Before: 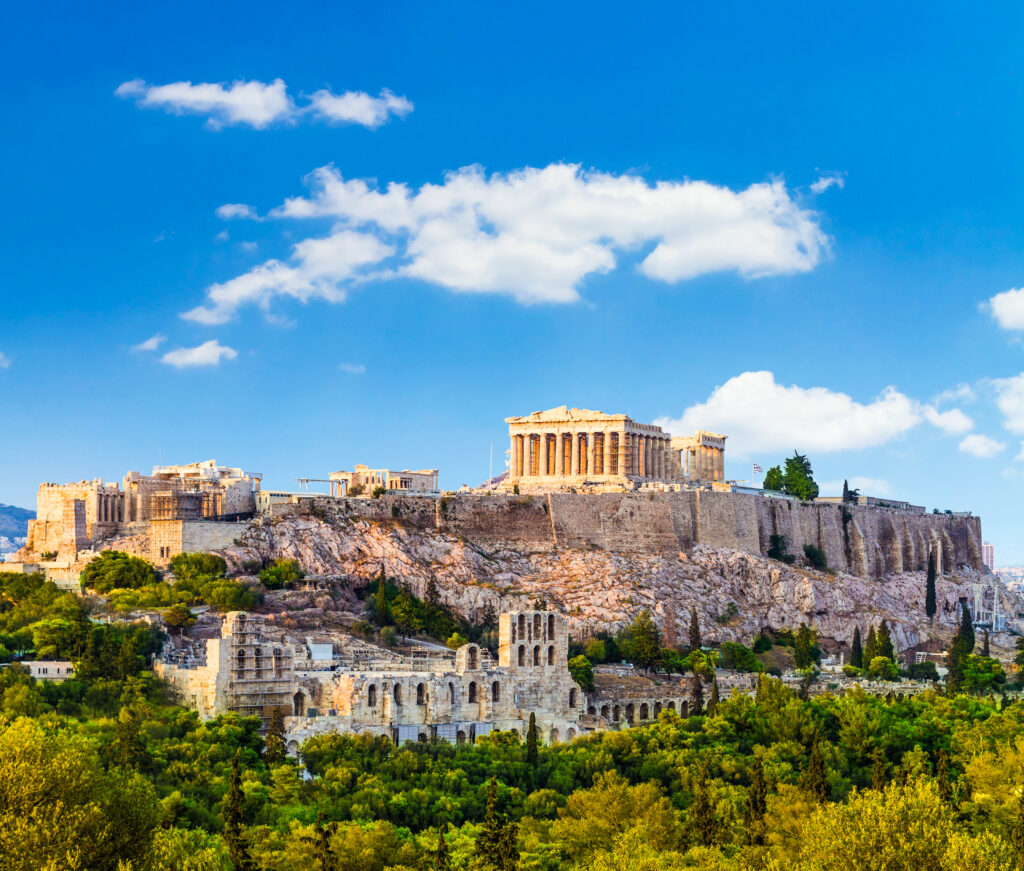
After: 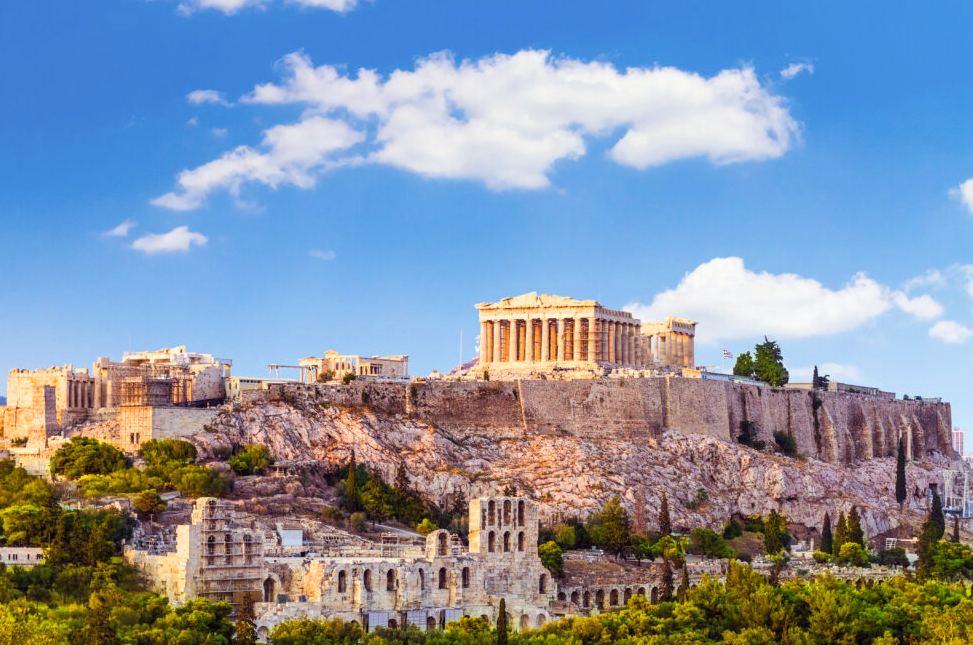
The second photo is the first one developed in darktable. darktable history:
rgb levels: mode RGB, independent channels, levels [[0, 0.474, 1], [0, 0.5, 1], [0, 0.5, 1]]
crop and rotate: left 2.991%, top 13.302%, right 1.981%, bottom 12.636%
